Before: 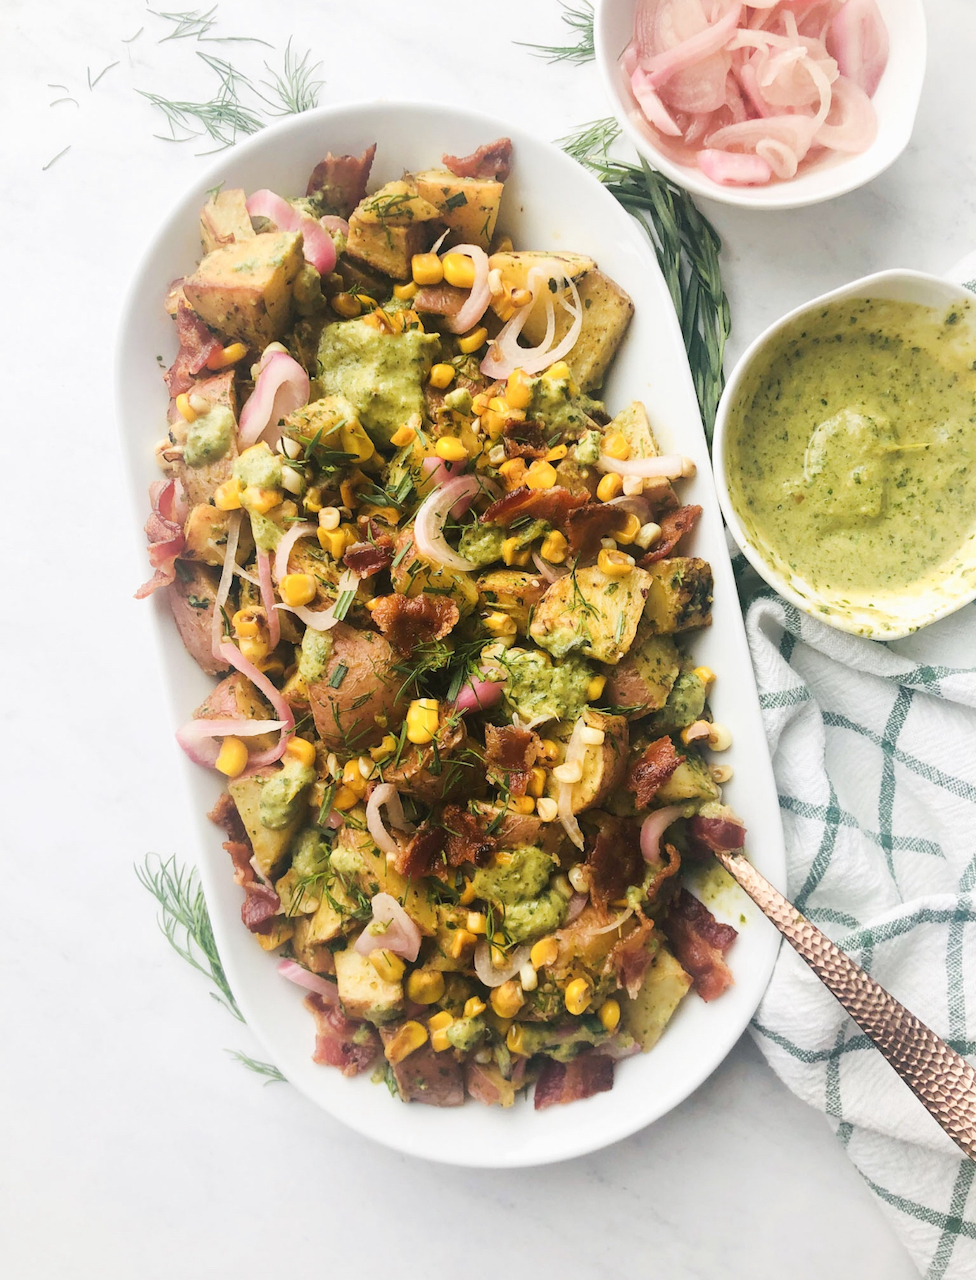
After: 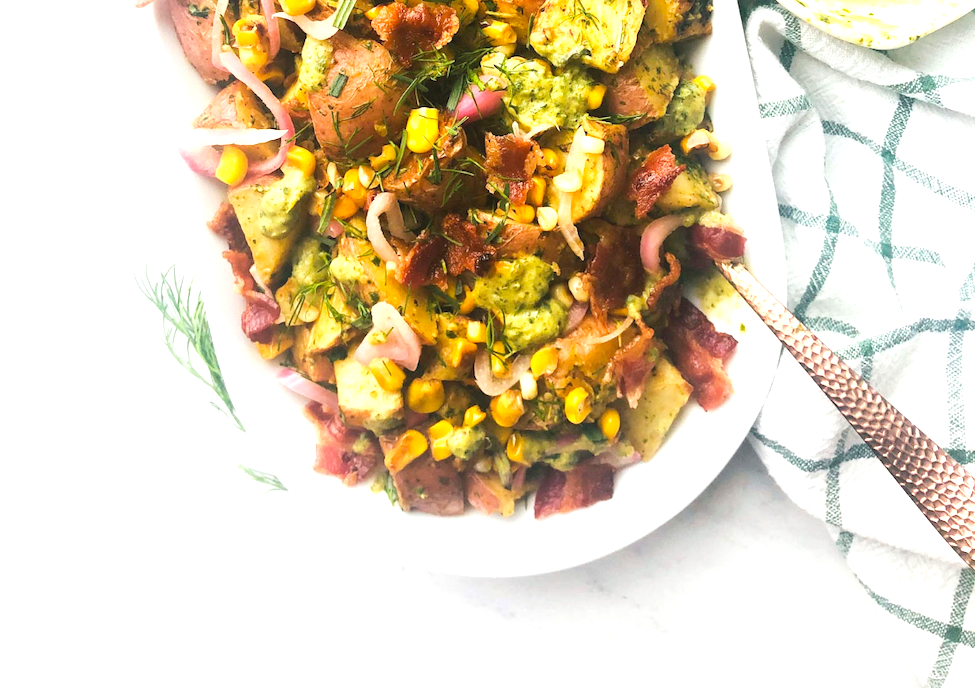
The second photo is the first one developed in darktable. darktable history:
crop and rotate: top 46.237%
exposure: black level correction 0, exposure 0.7 EV, compensate exposure bias true, compensate highlight preservation false
